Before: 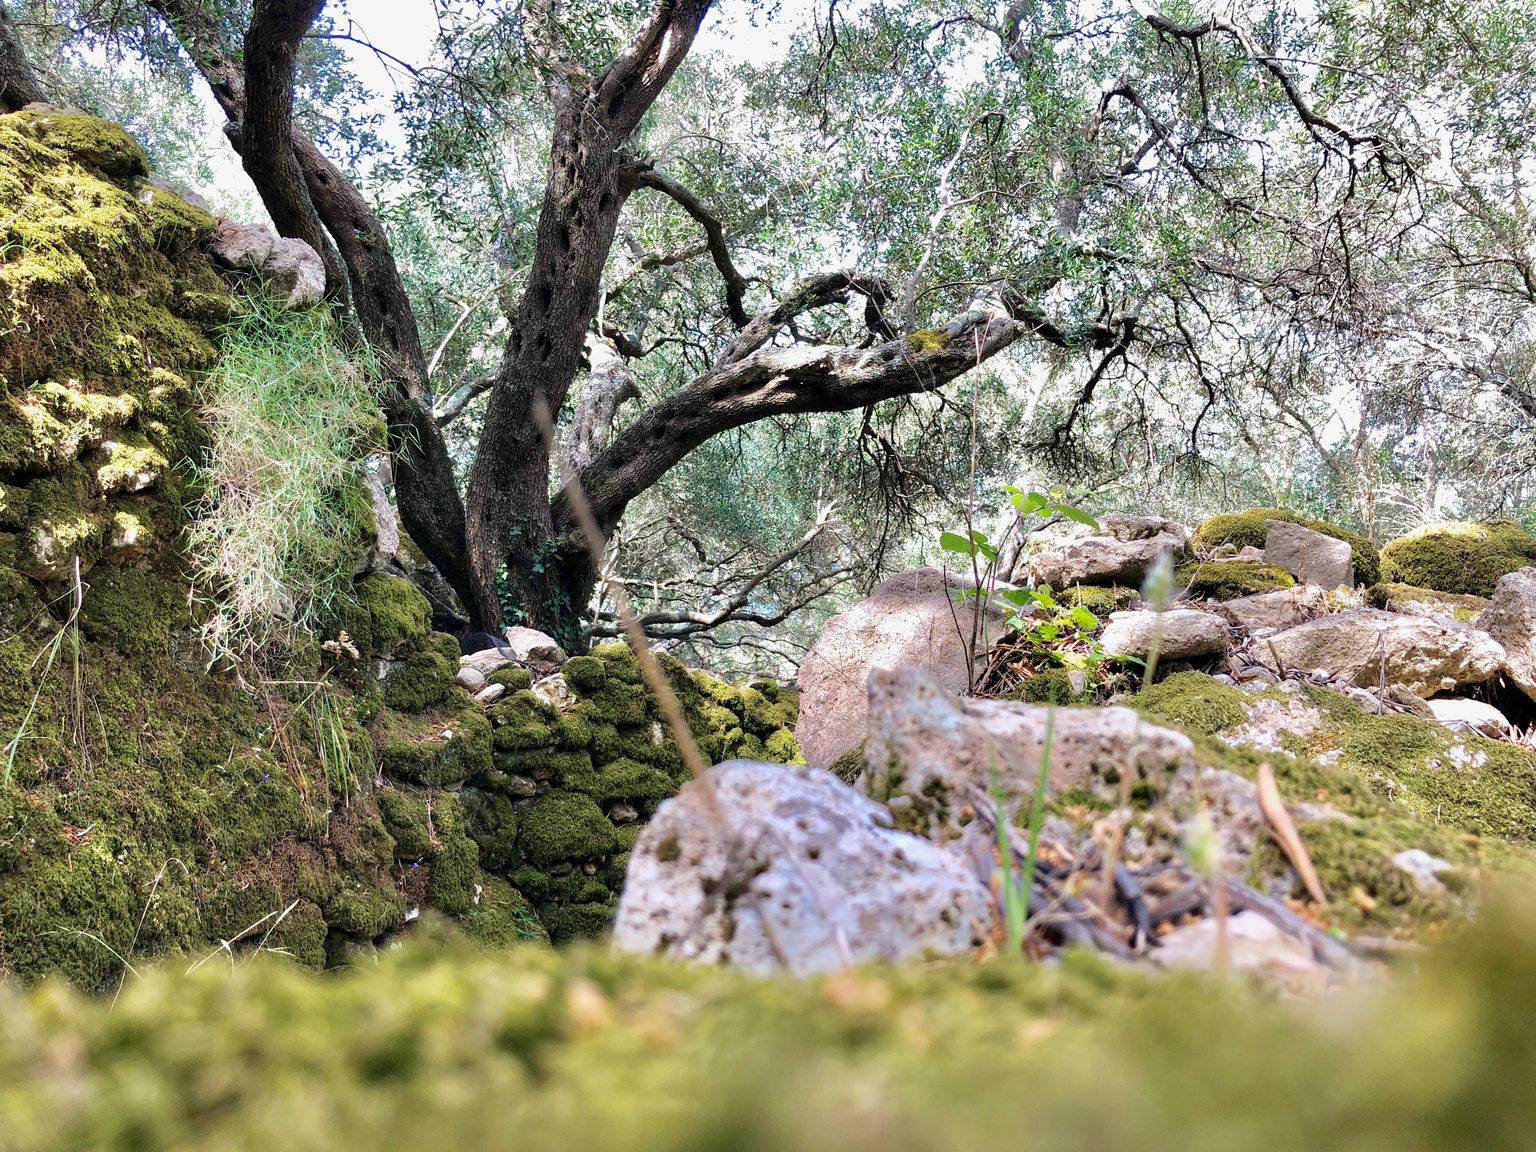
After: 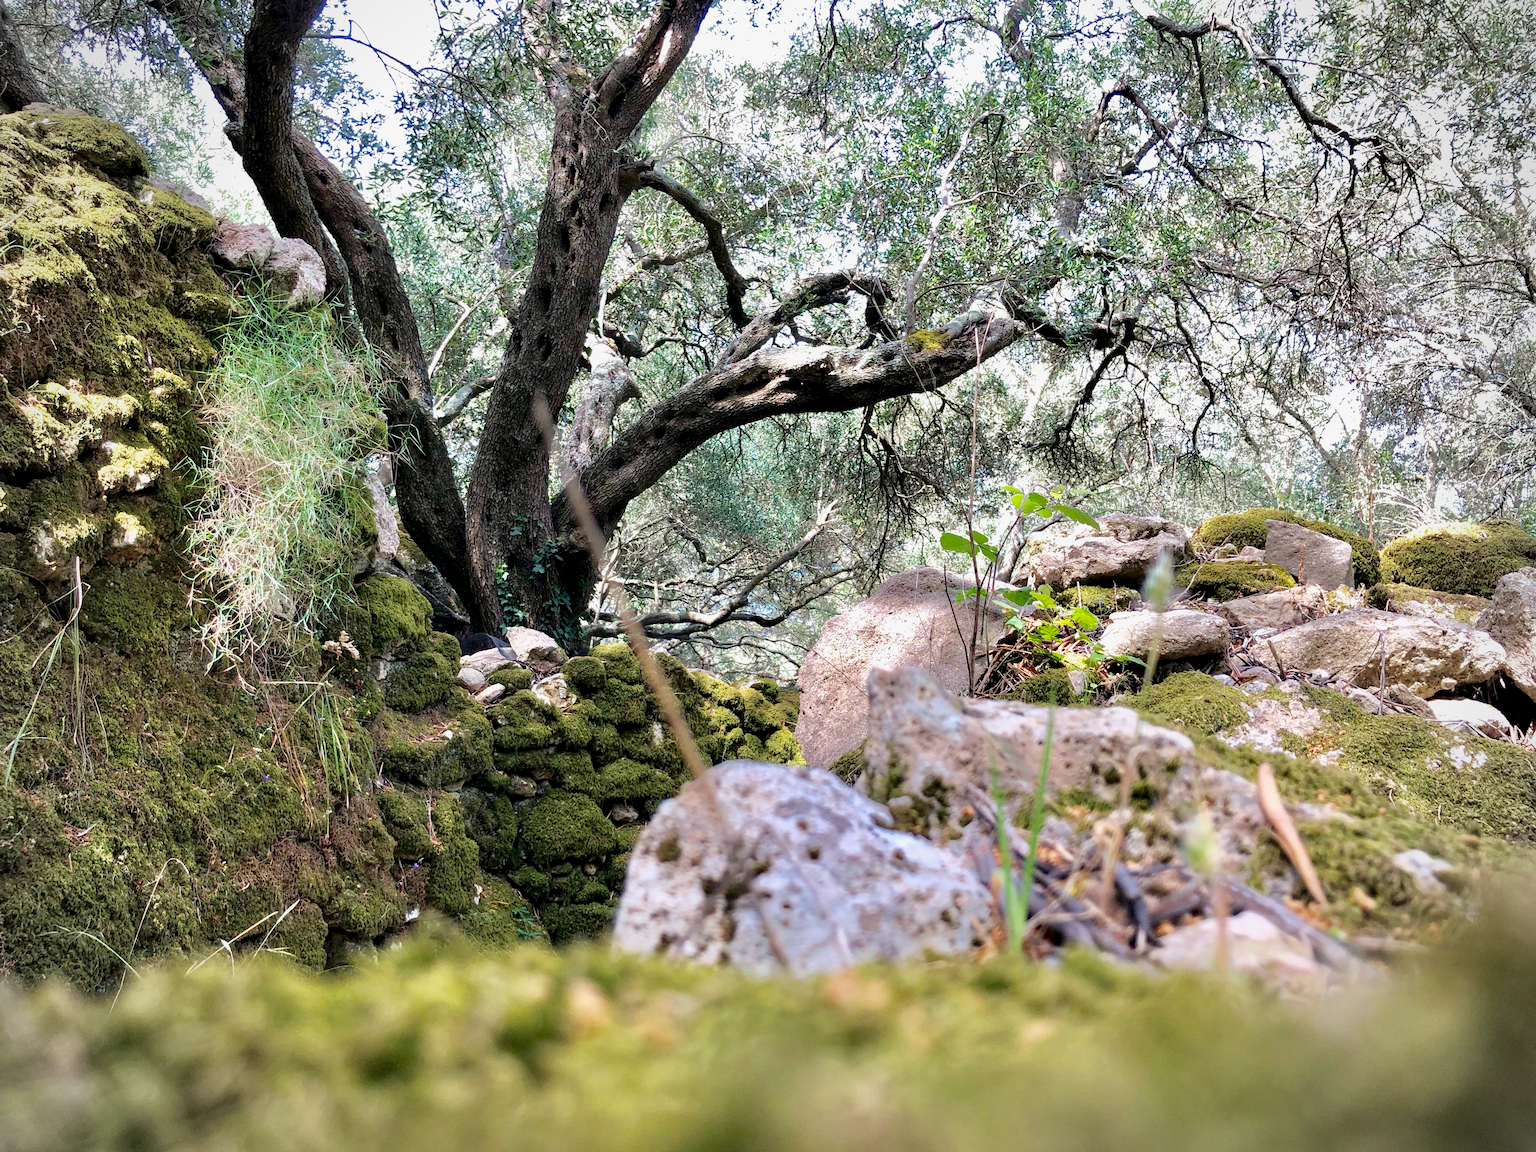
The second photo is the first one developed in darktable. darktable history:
vignetting: fall-off radius 45%, brightness -0.33
white balance: emerald 1
